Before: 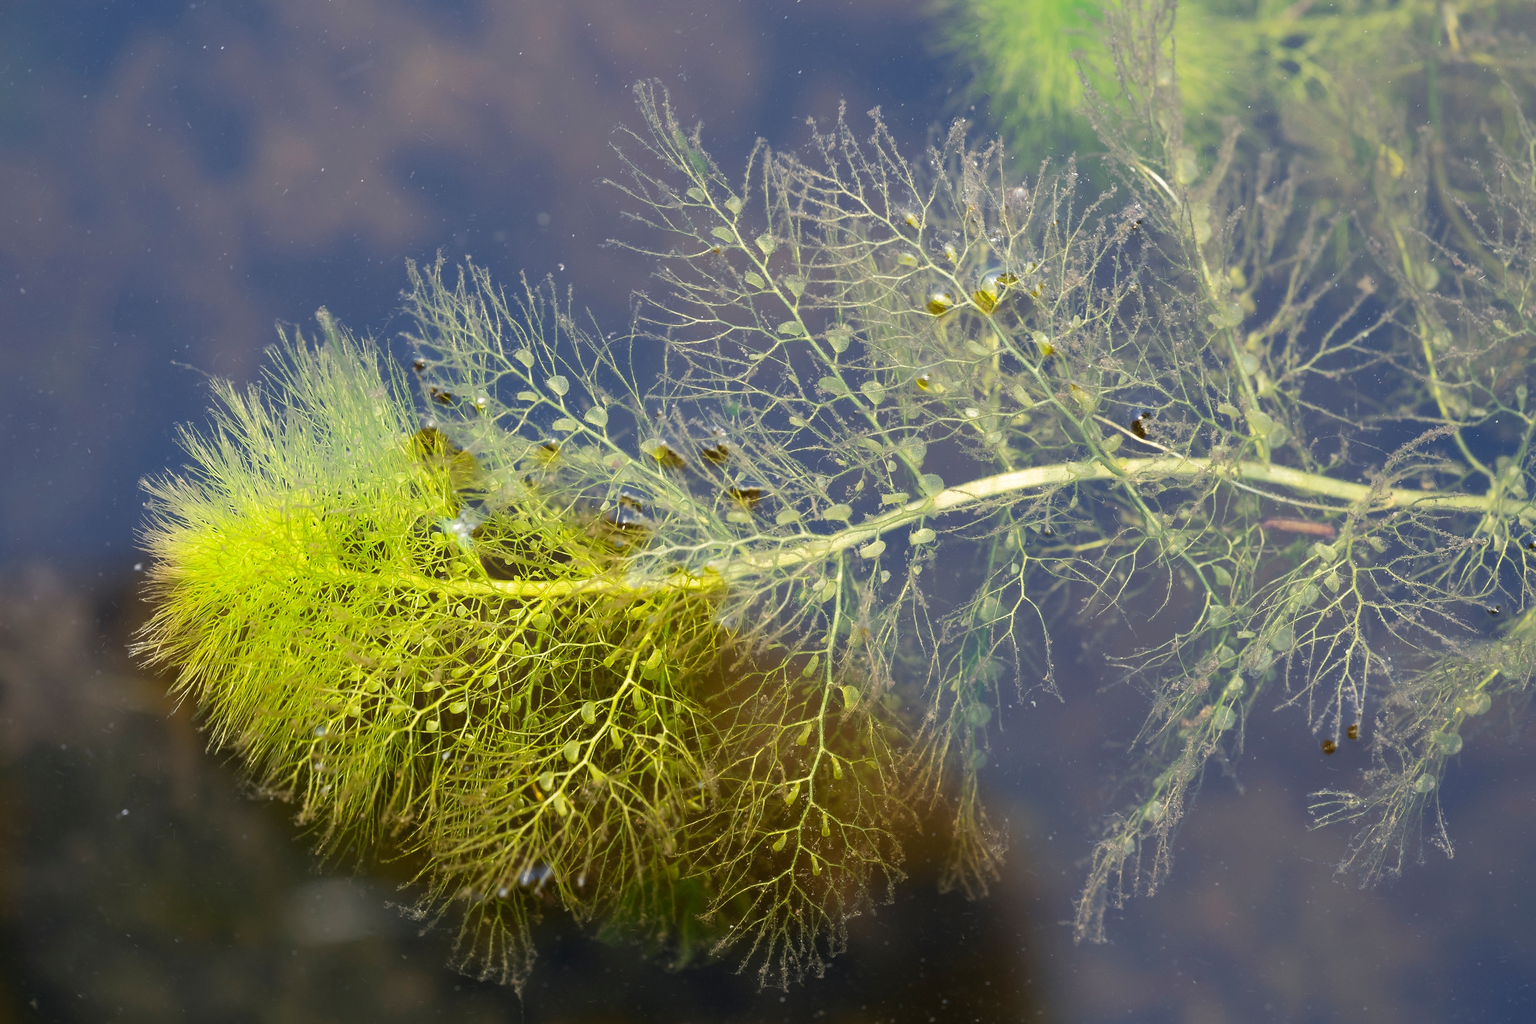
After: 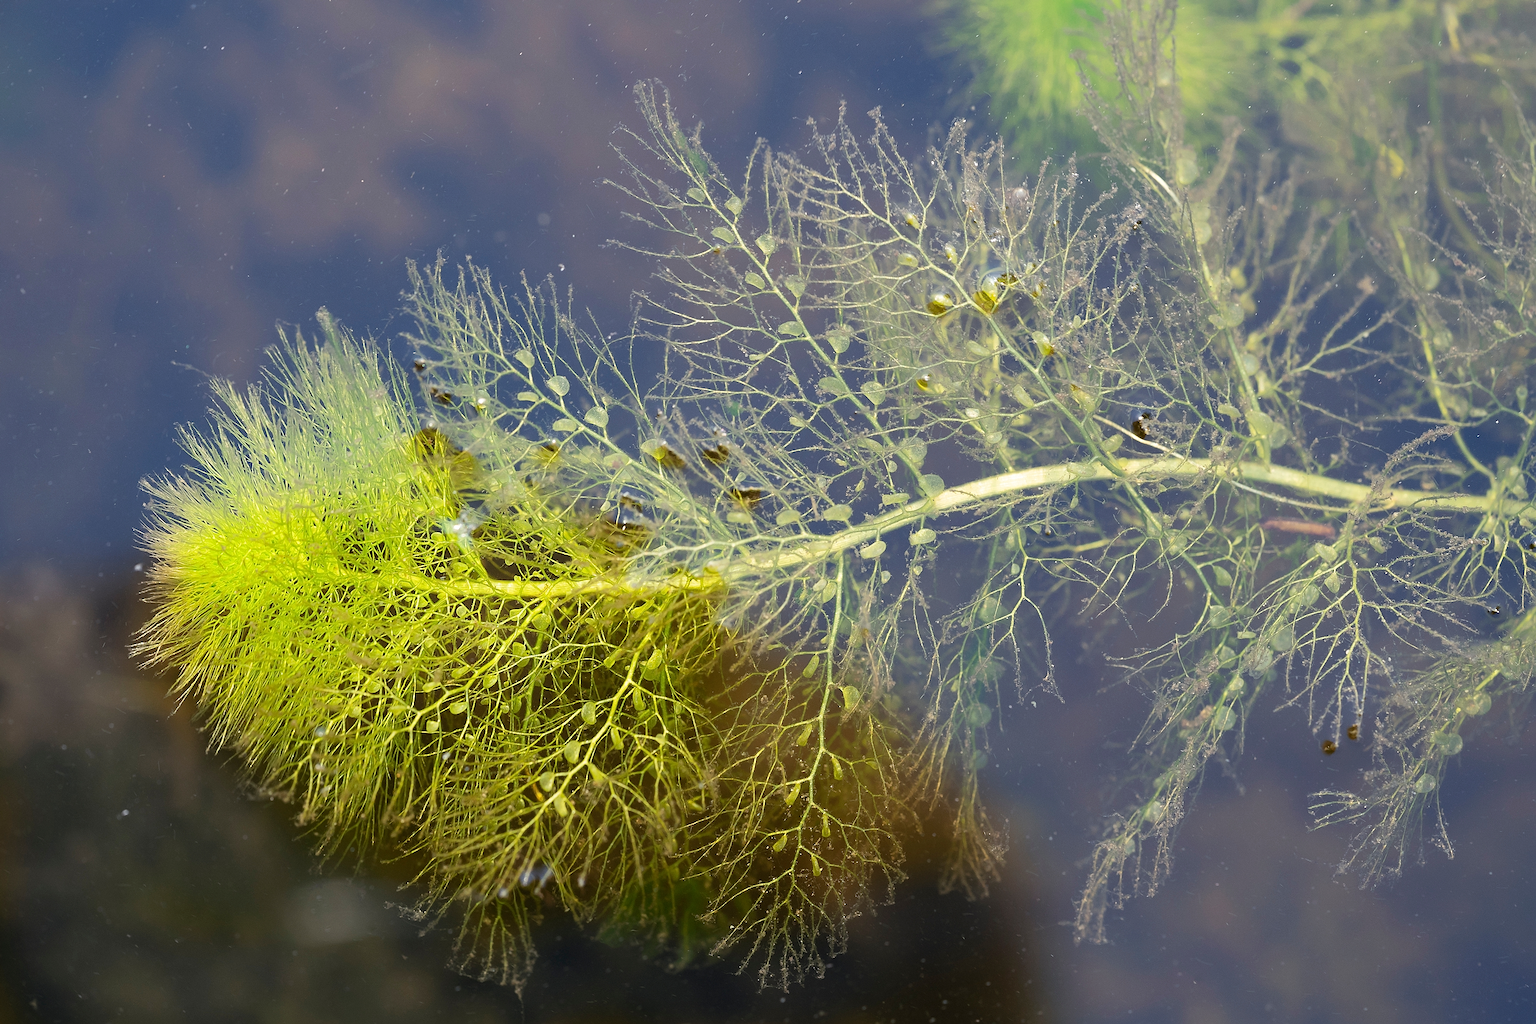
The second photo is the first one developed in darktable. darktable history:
sharpen: radius 2.212, amount 0.388, threshold 0.199
